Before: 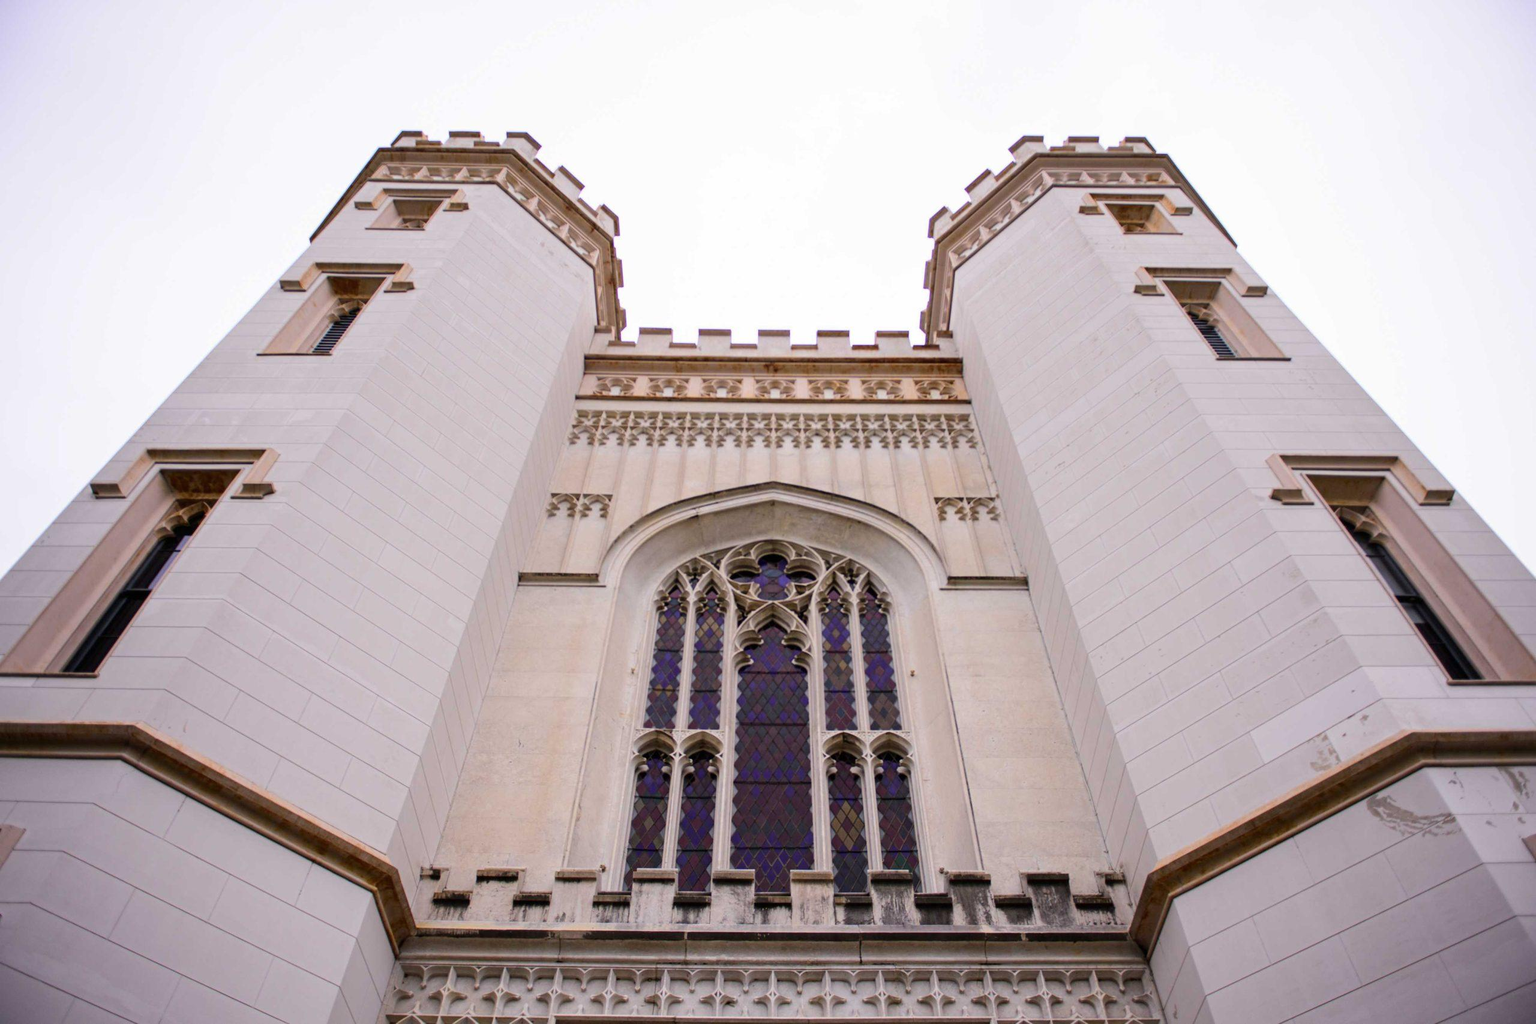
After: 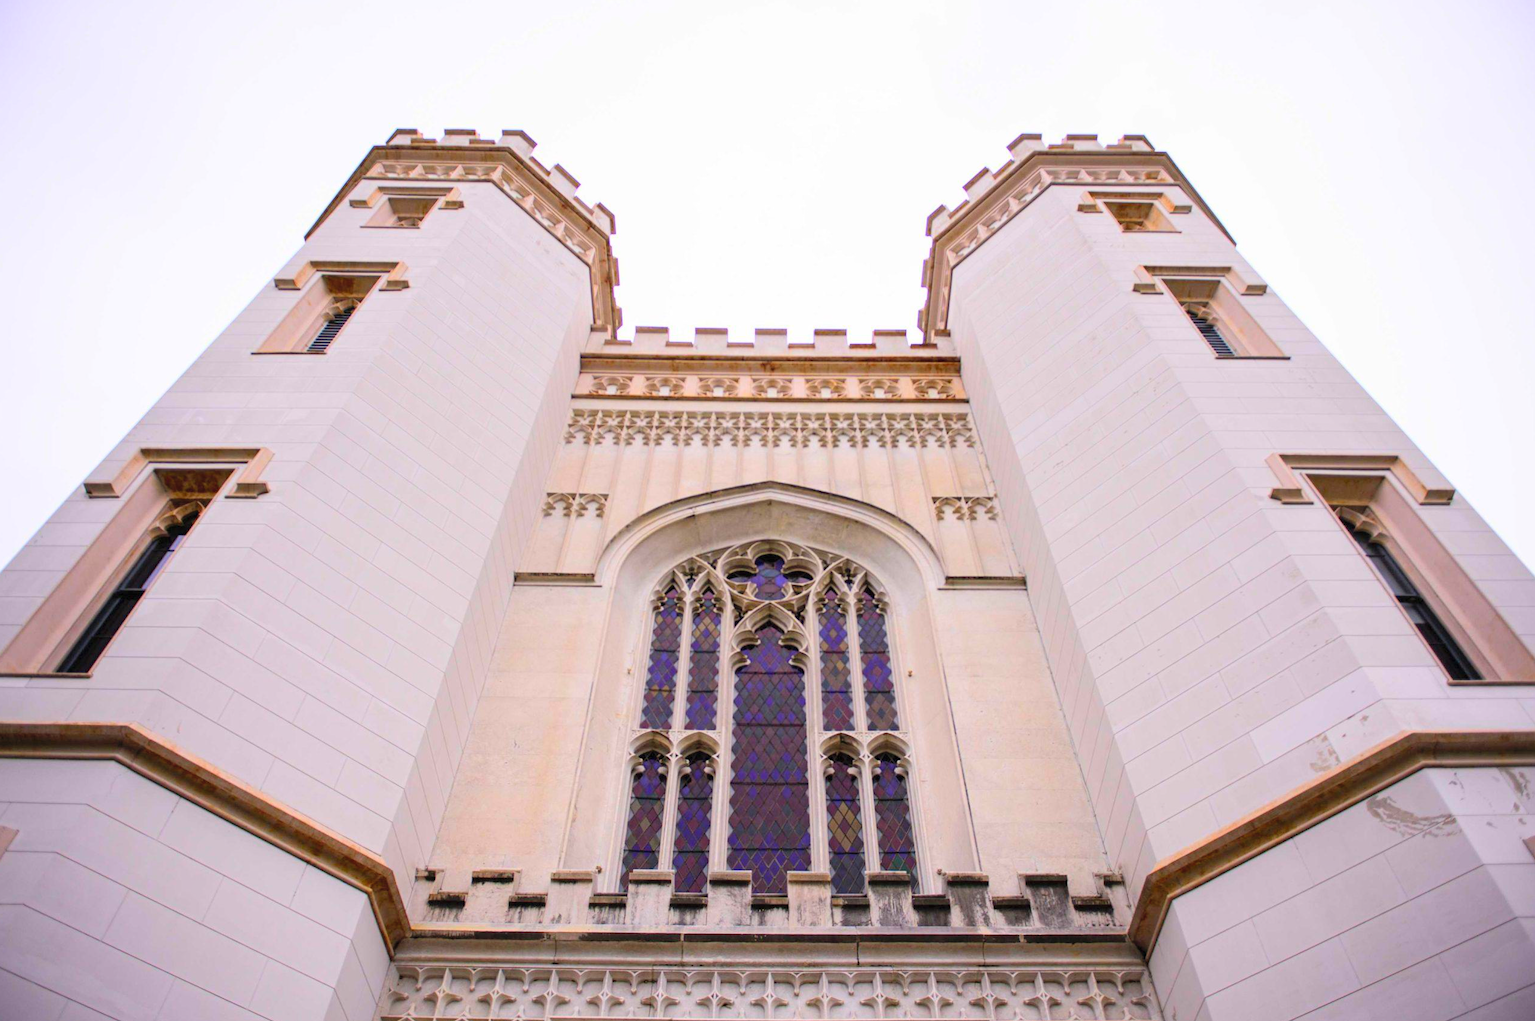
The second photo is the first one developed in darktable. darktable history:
contrast brightness saturation: contrast 0.07, brightness 0.177, saturation 0.404
exposure: compensate highlight preservation false
crop and rotate: left 0.47%, top 0.34%, bottom 0.306%
tone equalizer: smoothing 1
